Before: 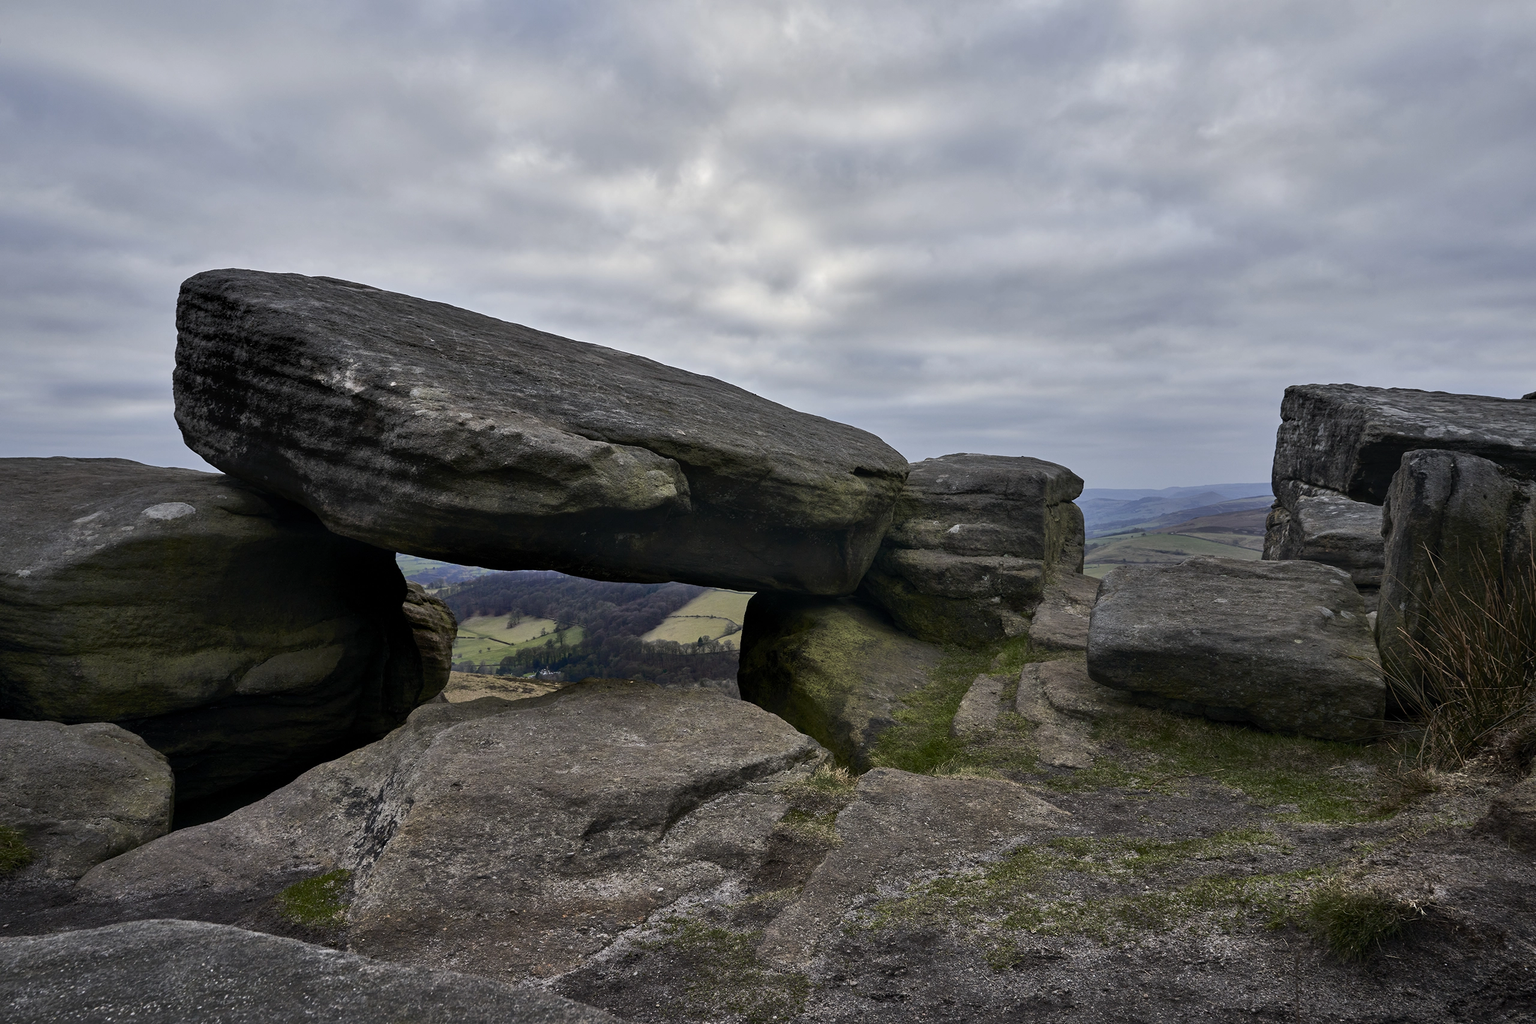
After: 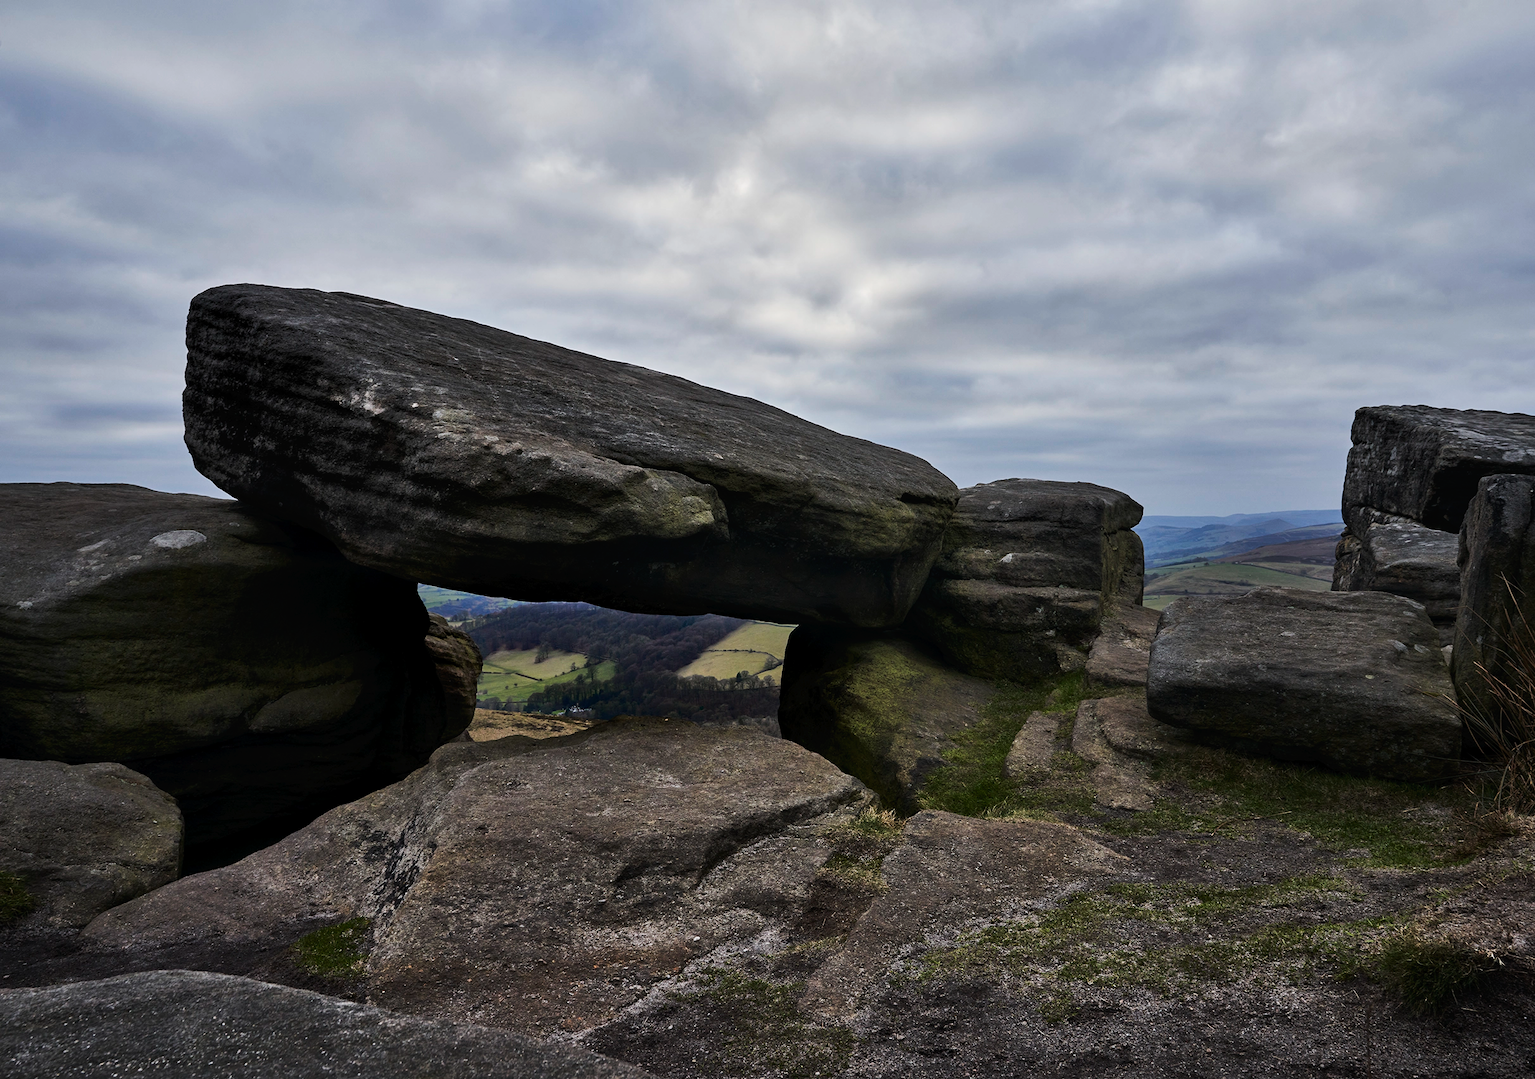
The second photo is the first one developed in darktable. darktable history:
crop and rotate: right 5.167%
tone curve: curves: ch0 [(0, 0) (0.003, 0.012) (0.011, 0.015) (0.025, 0.02) (0.044, 0.032) (0.069, 0.044) (0.1, 0.063) (0.136, 0.085) (0.177, 0.121) (0.224, 0.159) (0.277, 0.207) (0.335, 0.261) (0.399, 0.328) (0.468, 0.41) (0.543, 0.506) (0.623, 0.609) (0.709, 0.719) (0.801, 0.82) (0.898, 0.907) (1, 1)], preserve colors none
